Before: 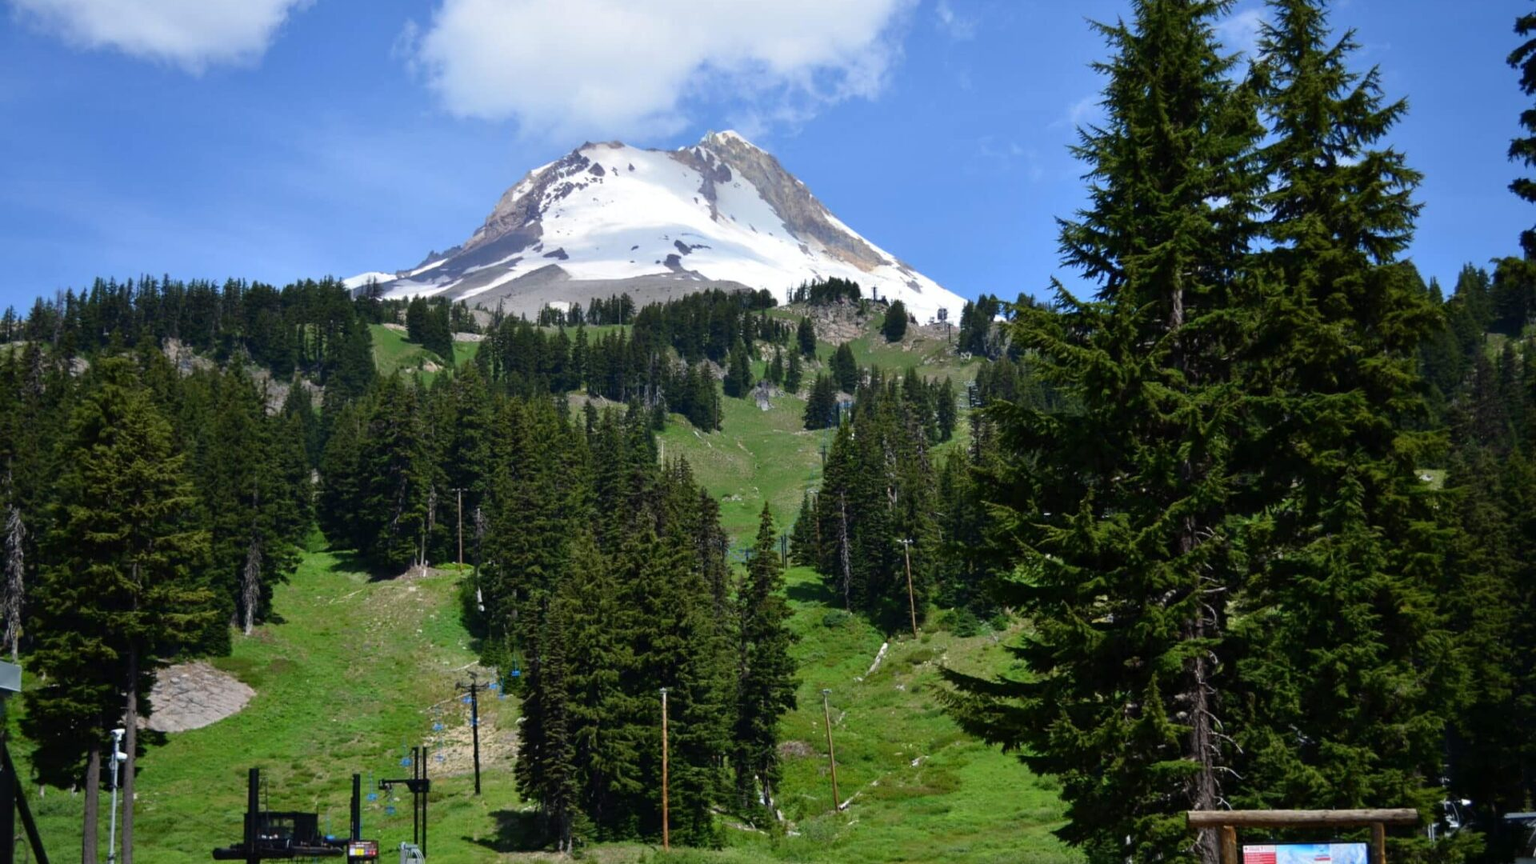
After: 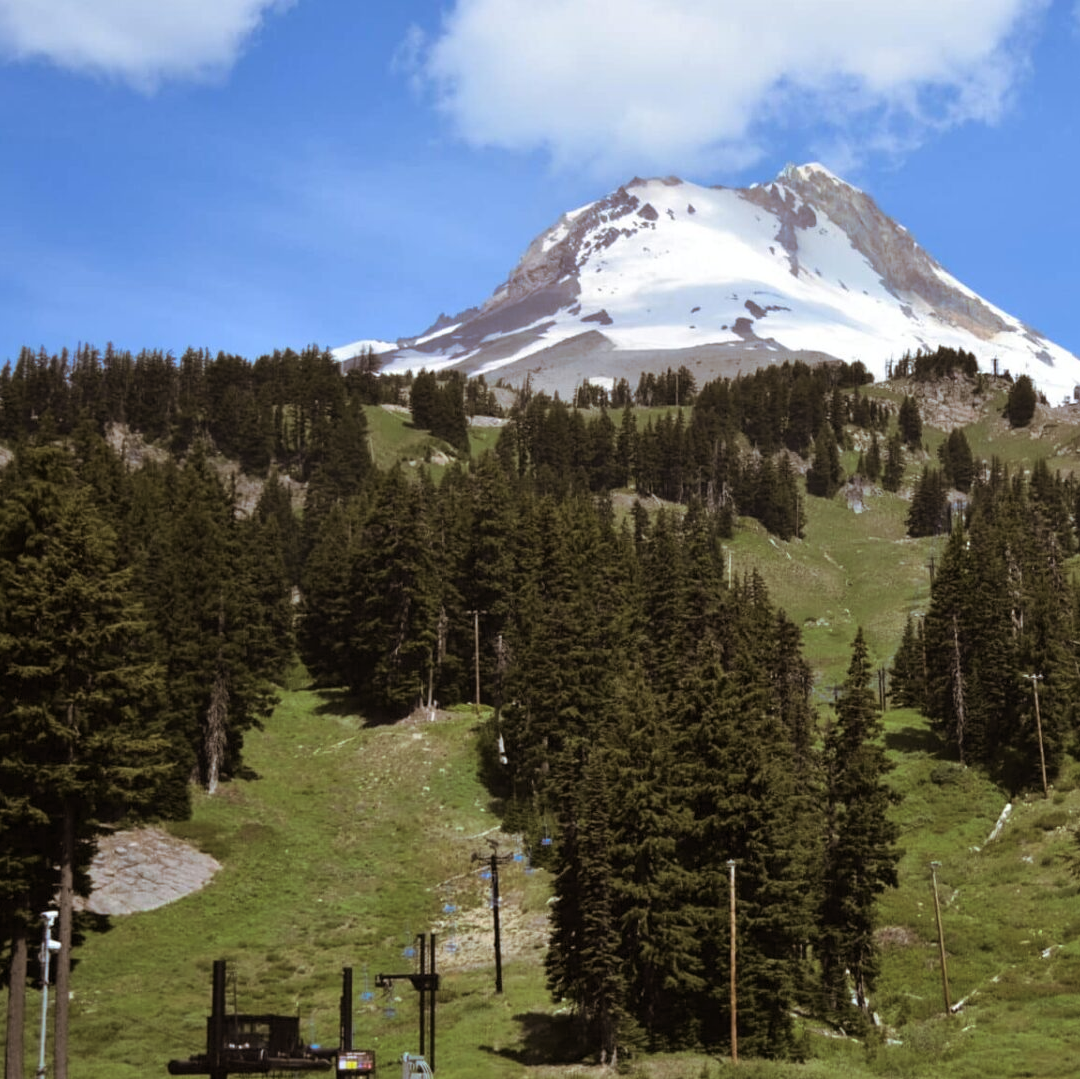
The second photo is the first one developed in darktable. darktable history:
crop: left 5.114%, right 38.589%
split-toning: shadows › hue 32.4°, shadows › saturation 0.51, highlights › hue 180°, highlights › saturation 0, balance -60.17, compress 55.19%
